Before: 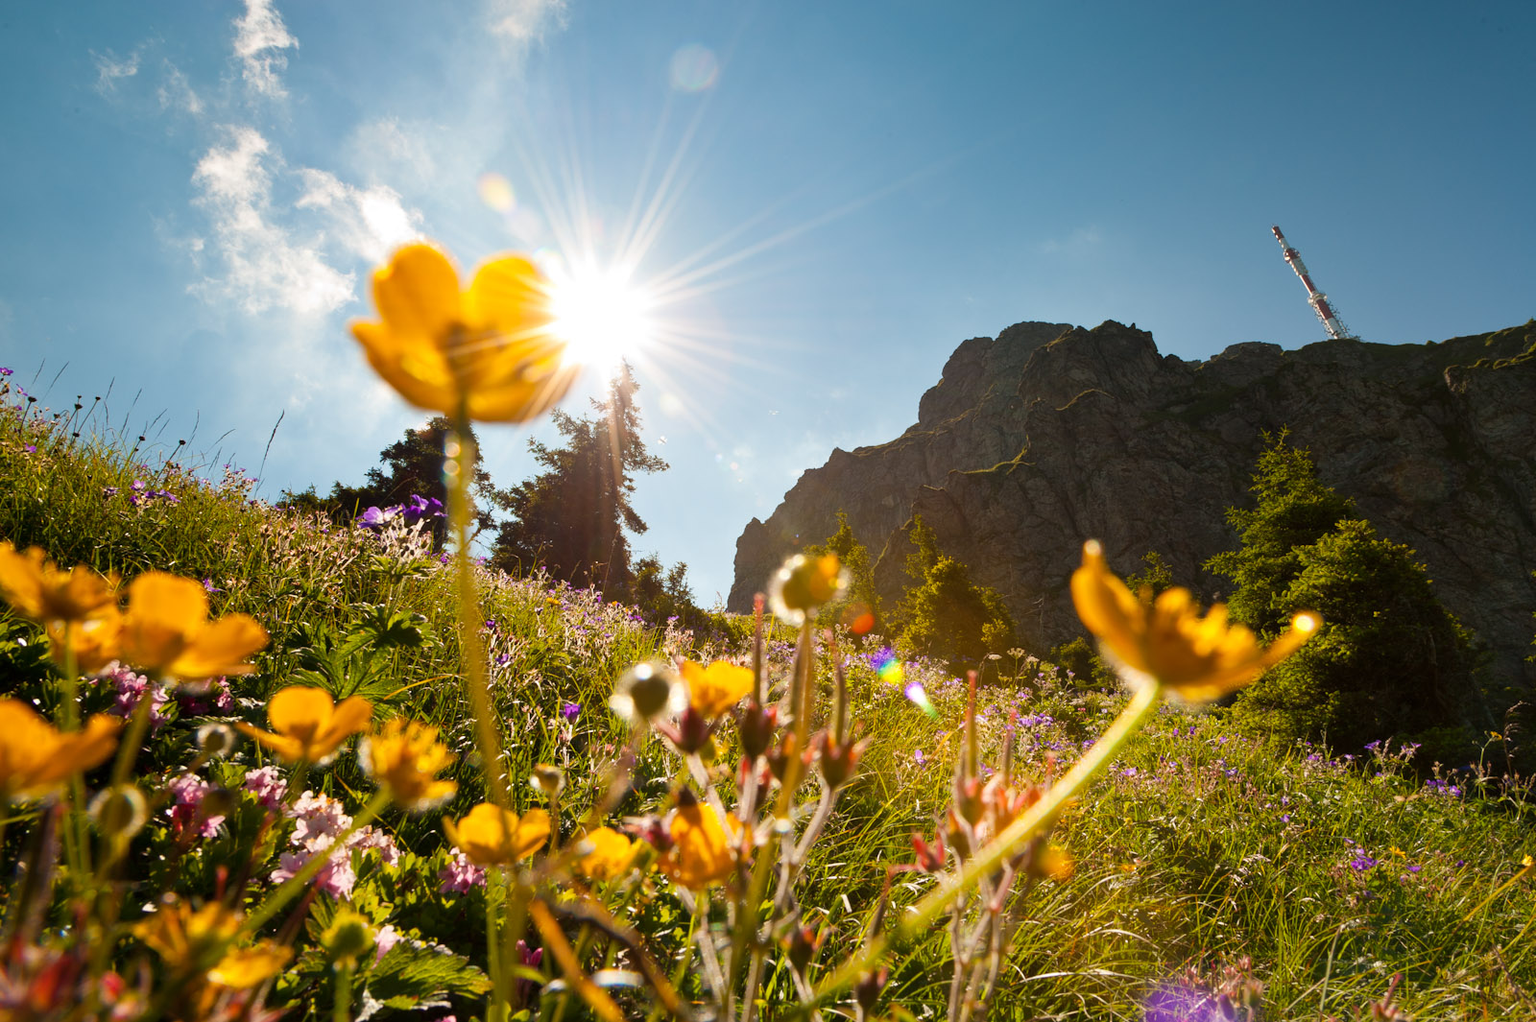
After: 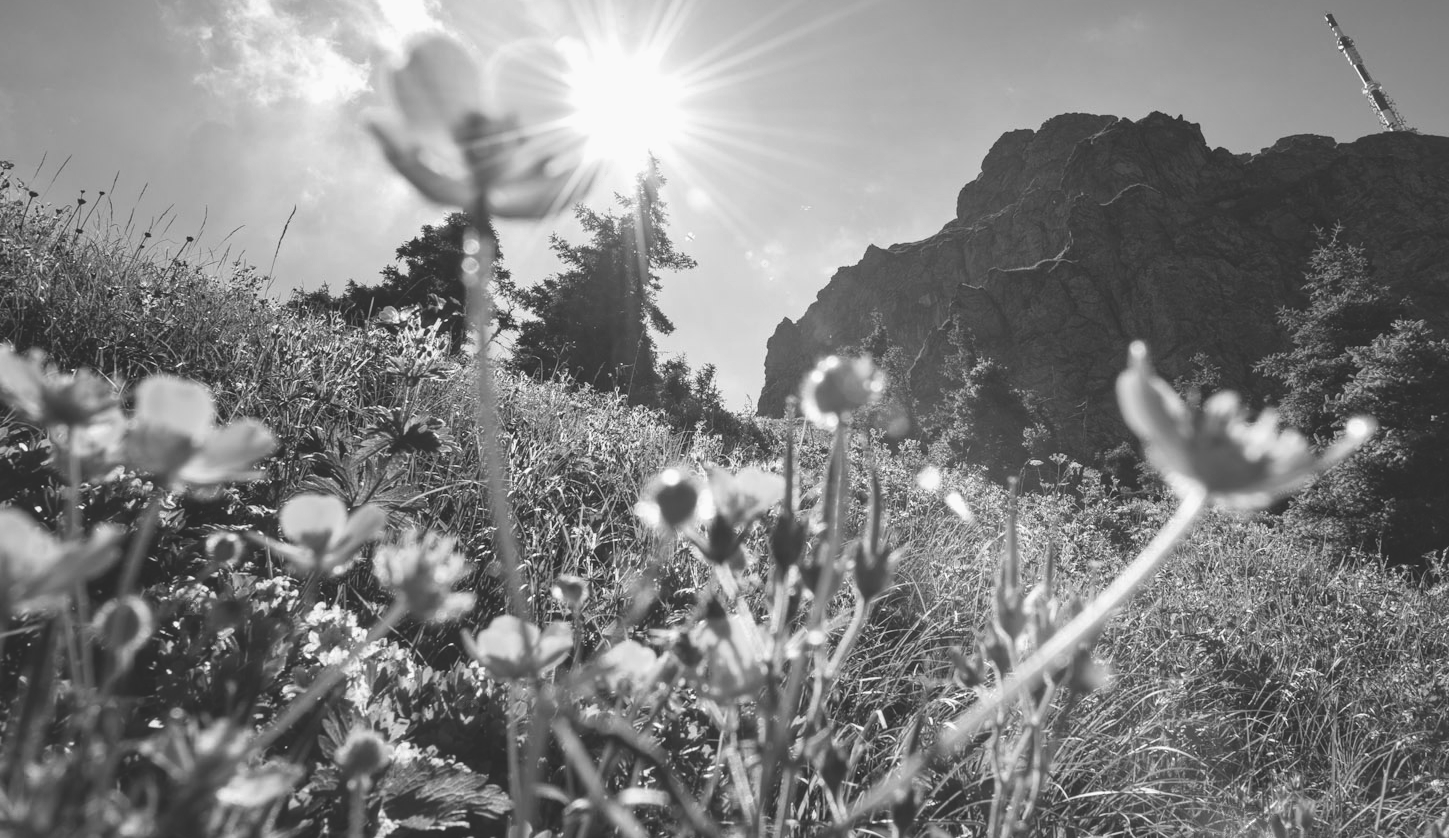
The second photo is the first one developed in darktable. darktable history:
color zones: curves: ch0 [(0, 0.278) (0.143, 0.5) (0.286, 0.5) (0.429, 0.5) (0.571, 0.5) (0.714, 0.5) (0.857, 0.5) (1, 0.5)]; ch1 [(0, 1) (0.143, 0.165) (0.286, 0) (0.429, 0) (0.571, 0) (0.714, 0) (0.857, 0.5) (1, 0.5)]; ch2 [(0, 0.508) (0.143, 0.5) (0.286, 0.5) (0.429, 0.5) (0.571, 0.5) (0.714, 0.5) (0.857, 0.5) (1, 0.5)]
velvia: strength 45%
crop: top 20.916%, right 9.437%, bottom 0.316%
exposure: black level correction -0.03, compensate highlight preservation false
local contrast: on, module defaults
monochrome: a 32, b 64, size 2.3
